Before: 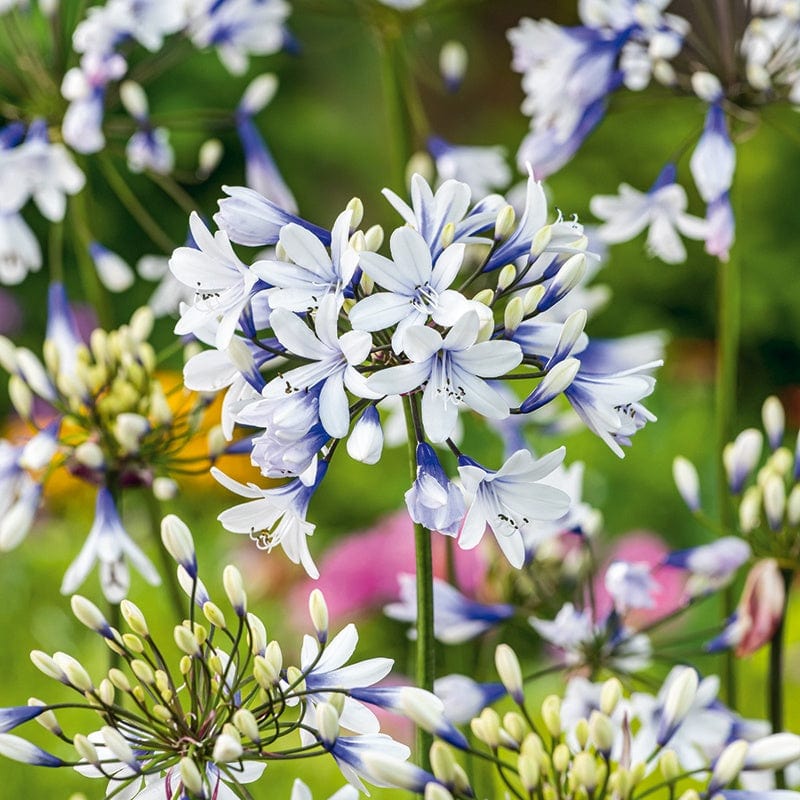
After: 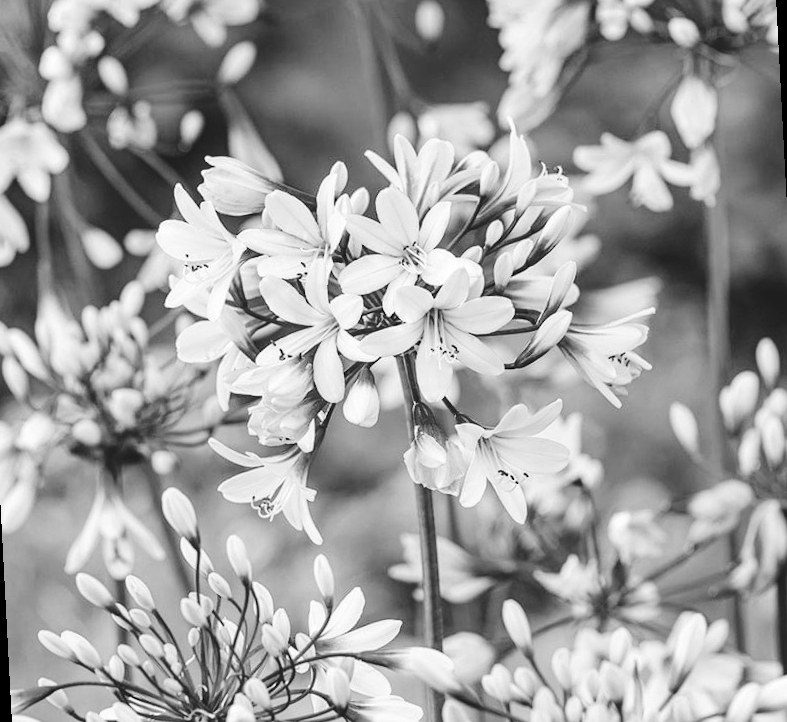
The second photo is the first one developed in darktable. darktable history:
tone curve: curves: ch0 [(0, 0) (0.003, 0.112) (0.011, 0.115) (0.025, 0.111) (0.044, 0.114) (0.069, 0.126) (0.1, 0.144) (0.136, 0.164) (0.177, 0.196) (0.224, 0.249) (0.277, 0.316) (0.335, 0.401) (0.399, 0.487) (0.468, 0.571) (0.543, 0.647) (0.623, 0.728) (0.709, 0.795) (0.801, 0.866) (0.898, 0.933) (1, 1)], preserve colors none
rotate and perspective: rotation -3°, crop left 0.031, crop right 0.968, crop top 0.07, crop bottom 0.93
monochrome: on, module defaults
